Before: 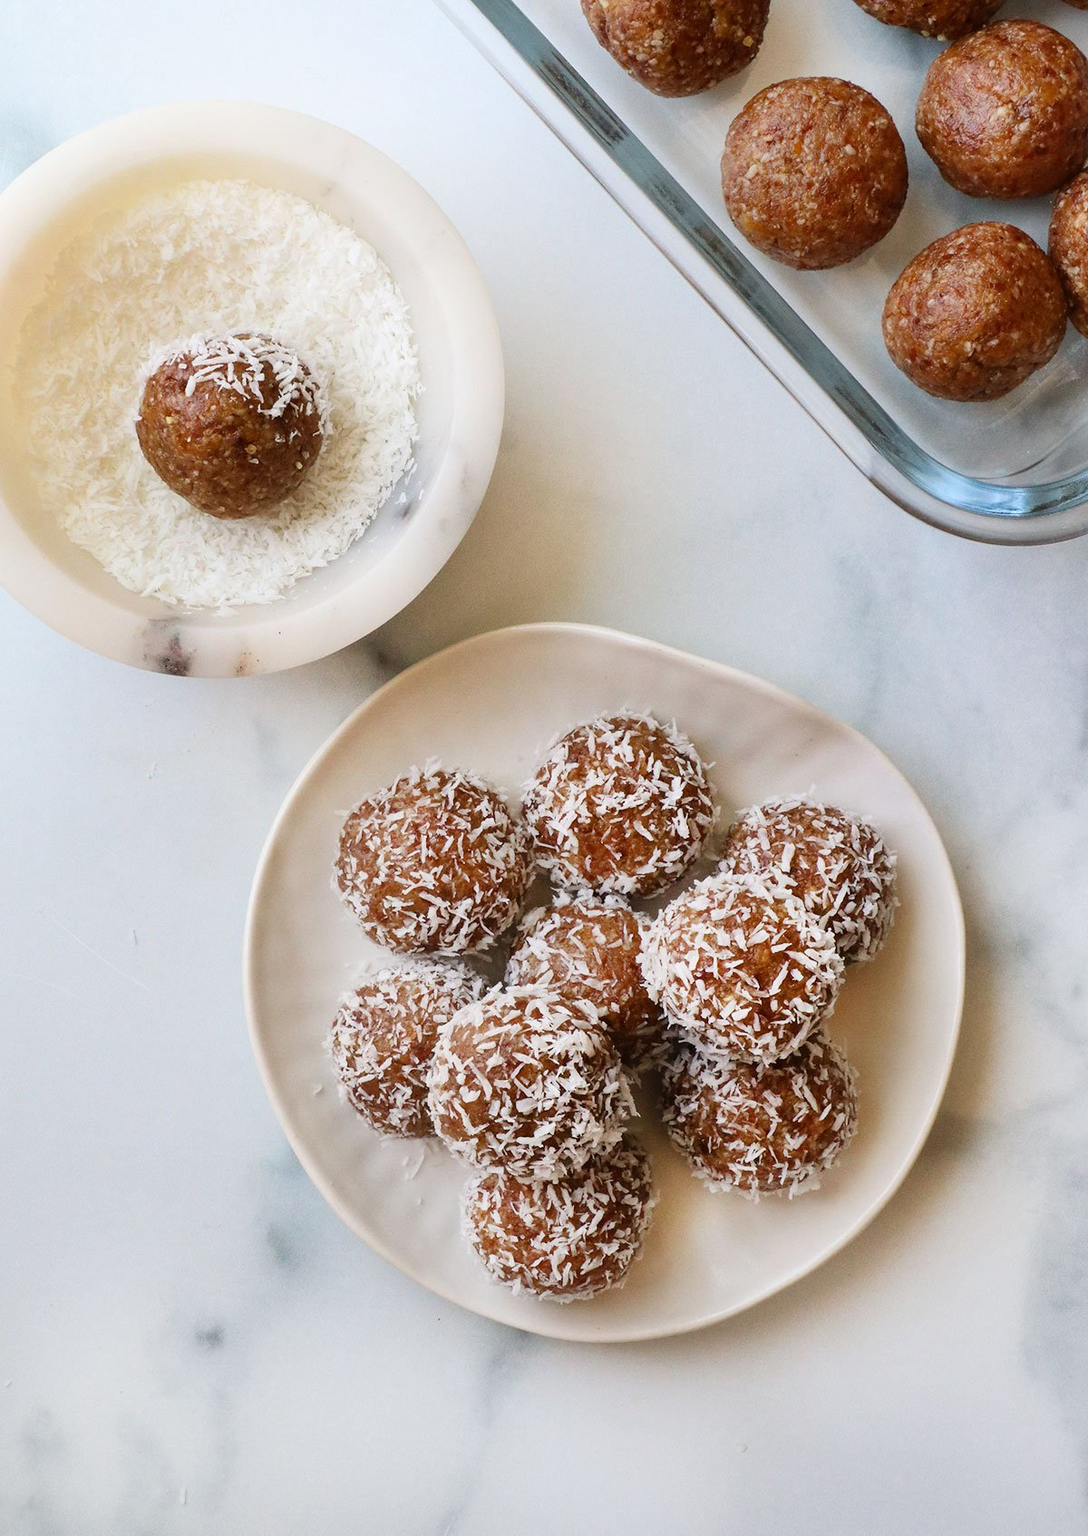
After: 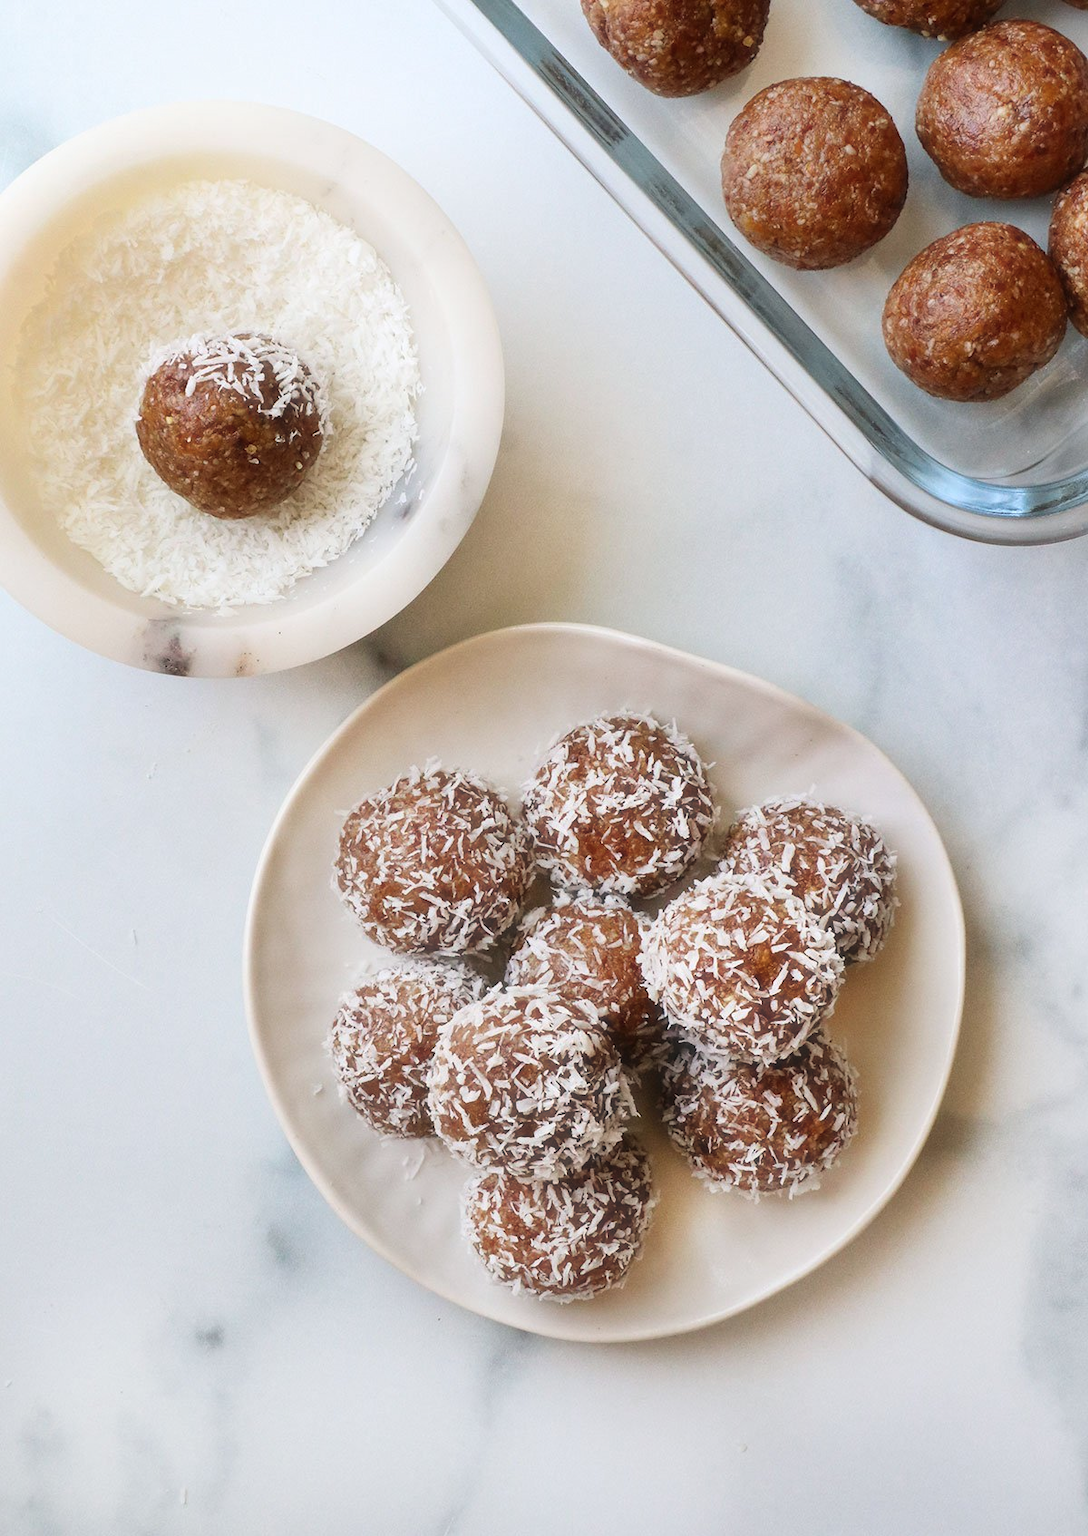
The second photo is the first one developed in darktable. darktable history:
haze removal: strength -0.1, adaptive false
shadows and highlights: shadows 12, white point adjustment 1.2, highlights -0.36, soften with gaussian
